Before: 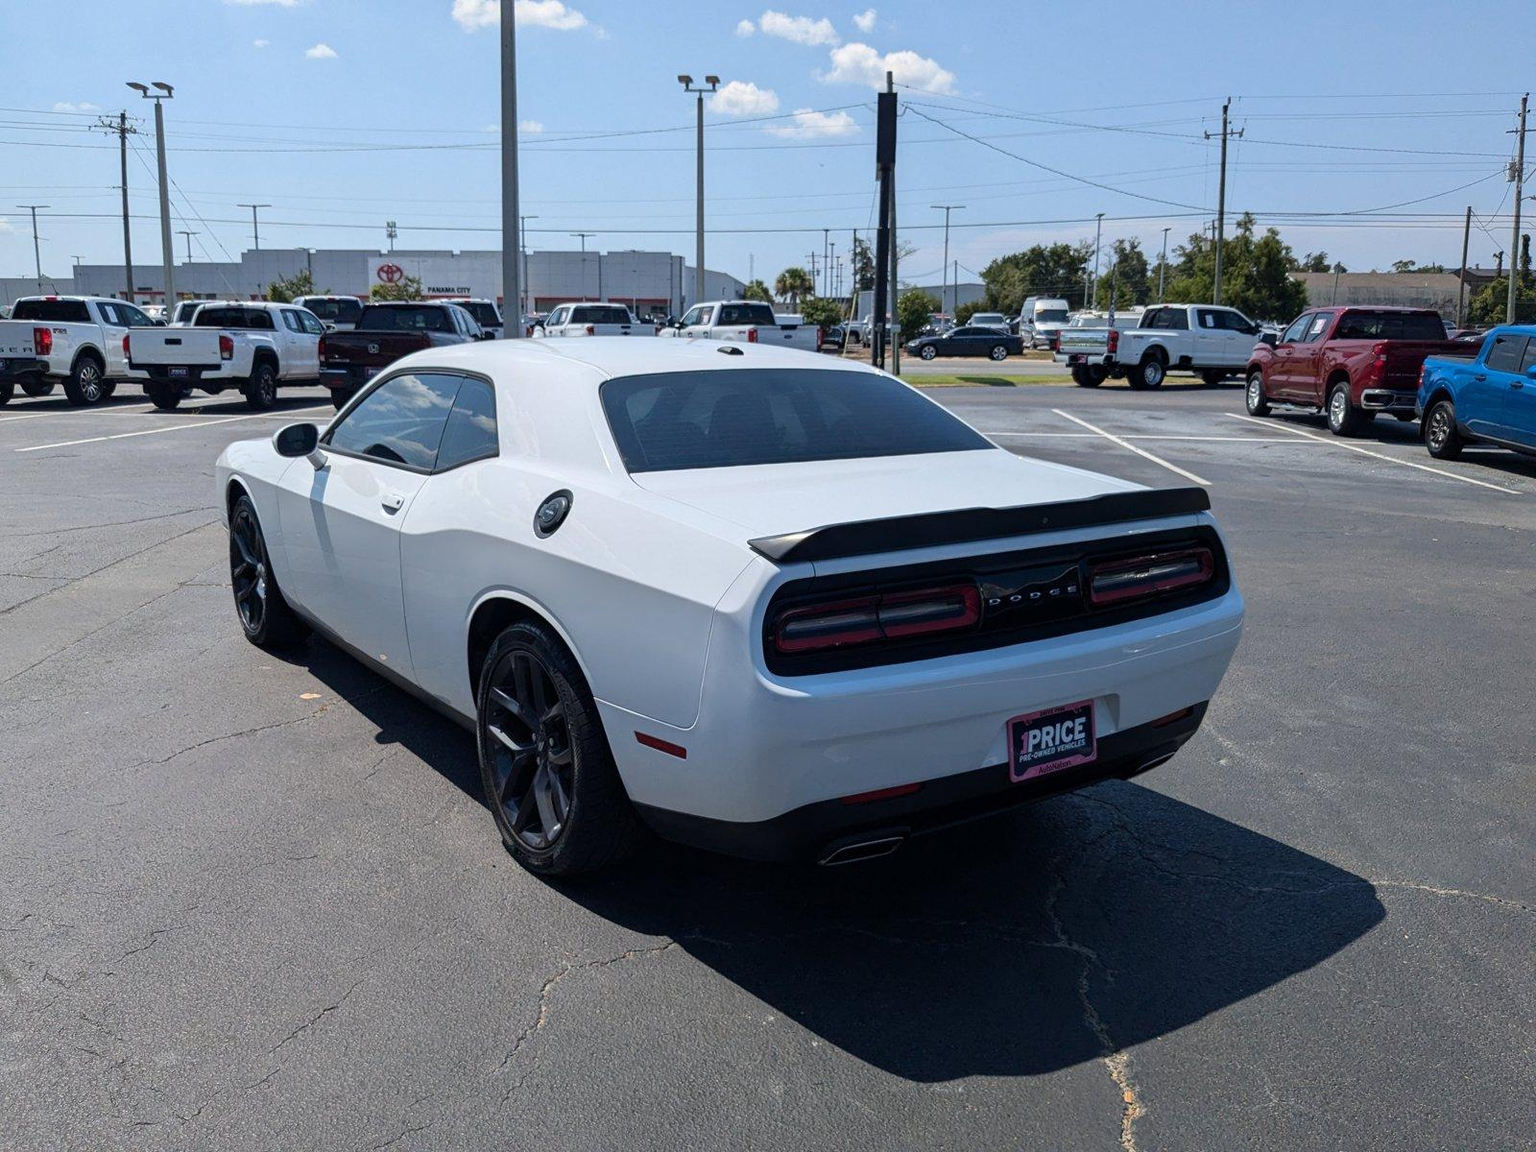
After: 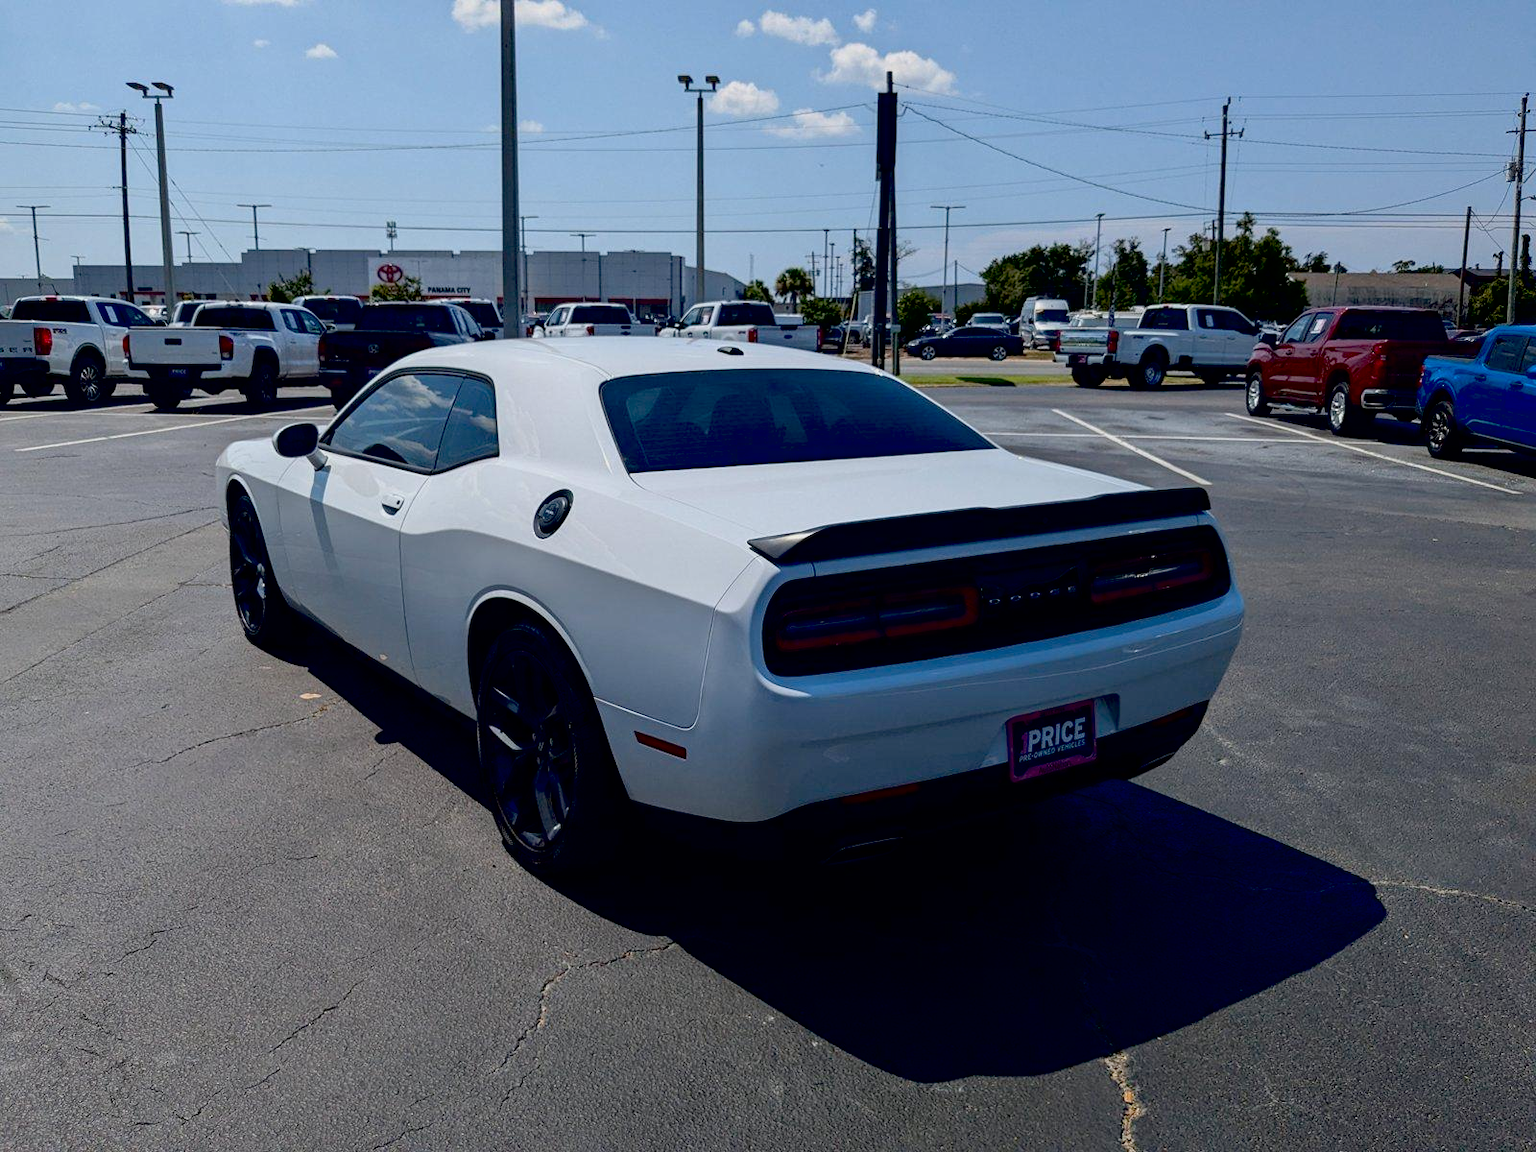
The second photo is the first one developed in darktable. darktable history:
contrast brightness saturation: contrast 0.03, brightness -0.043
exposure: black level correction 0.044, exposure -0.229 EV, compensate exposure bias true, compensate highlight preservation false
